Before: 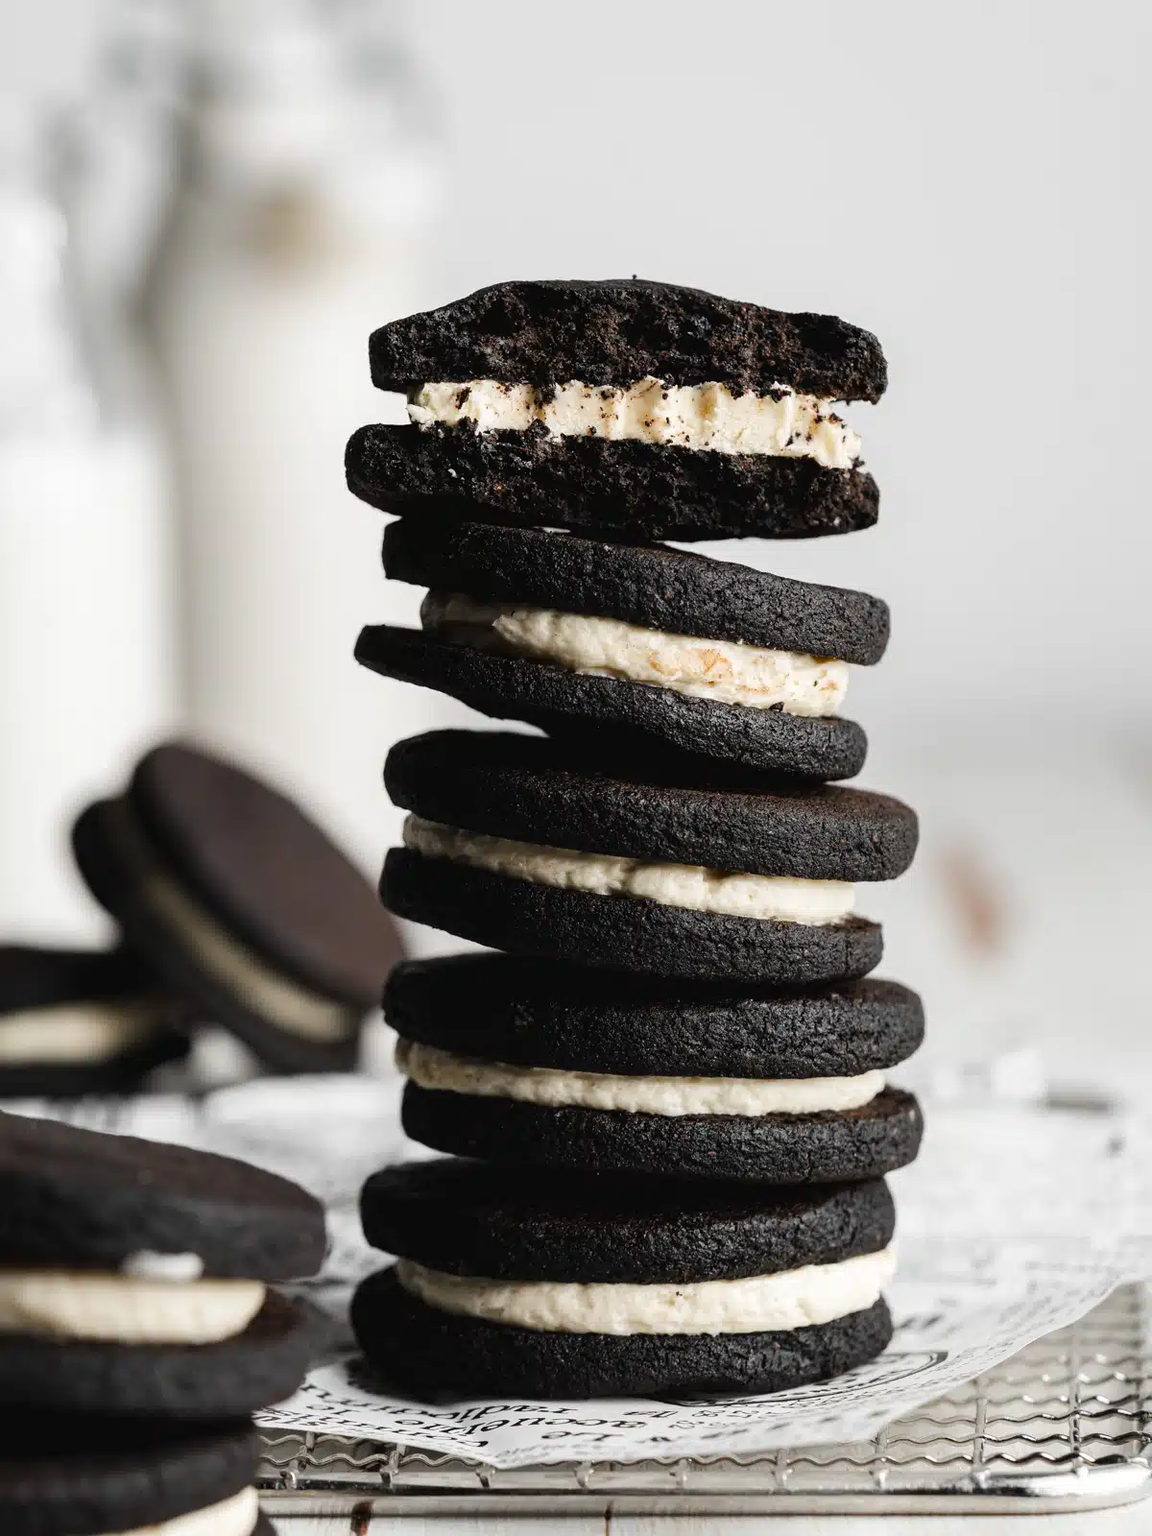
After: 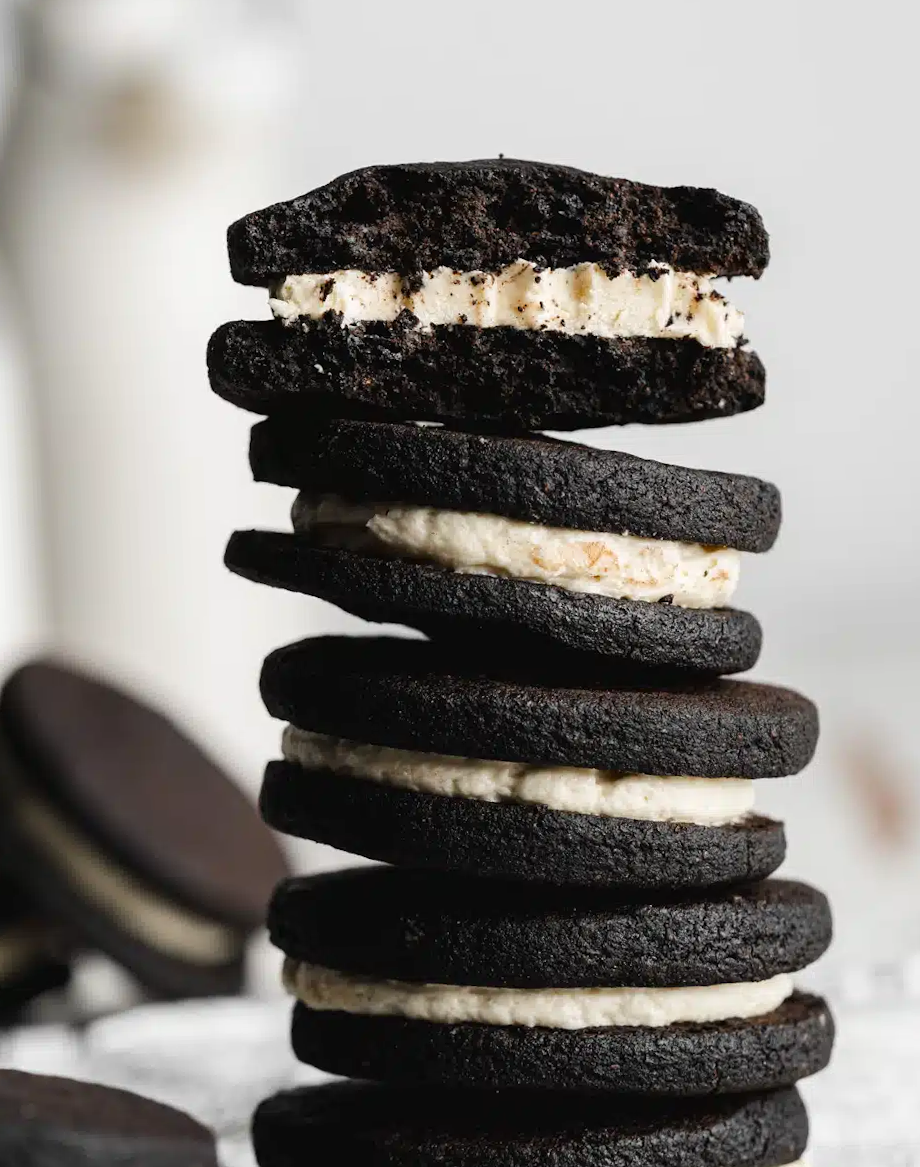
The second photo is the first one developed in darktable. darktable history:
rotate and perspective: rotation -2.12°, lens shift (vertical) 0.009, lens shift (horizontal) -0.008, automatic cropping original format, crop left 0.036, crop right 0.964, crop top 0.05, crop bottom 0.959
crop and rotate: left 10.77%, top 5.1%, right 10.41%, bottom 16.76%
